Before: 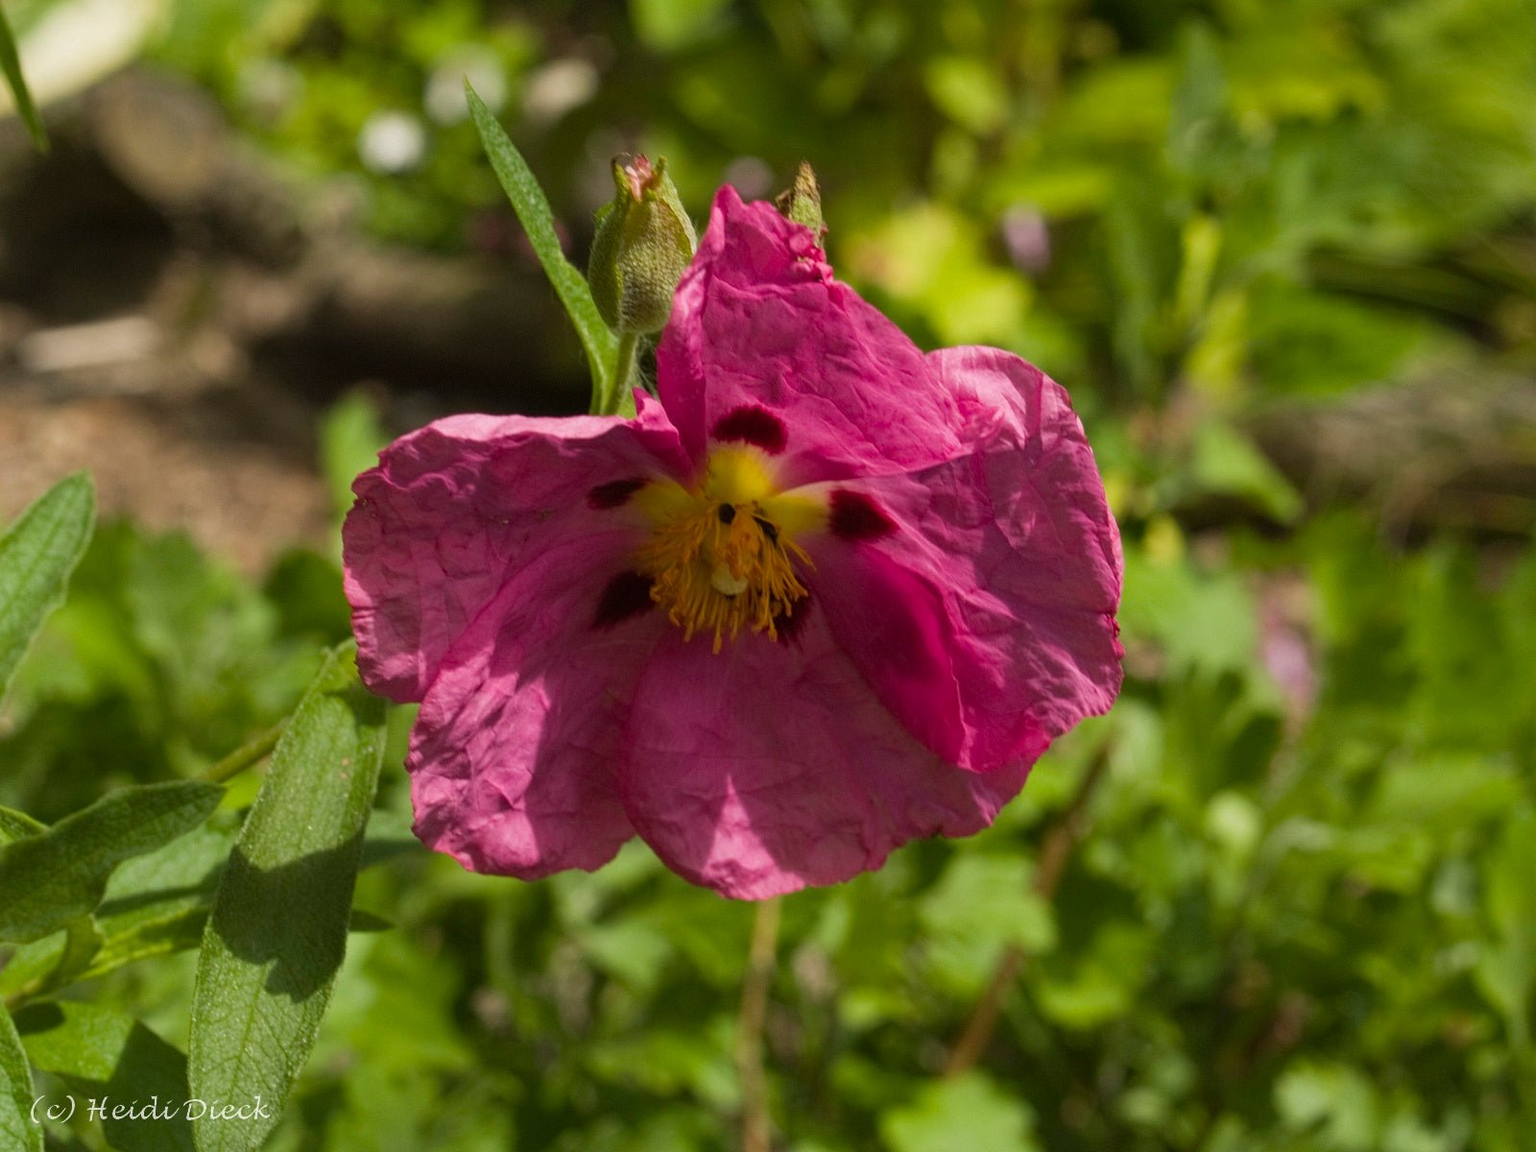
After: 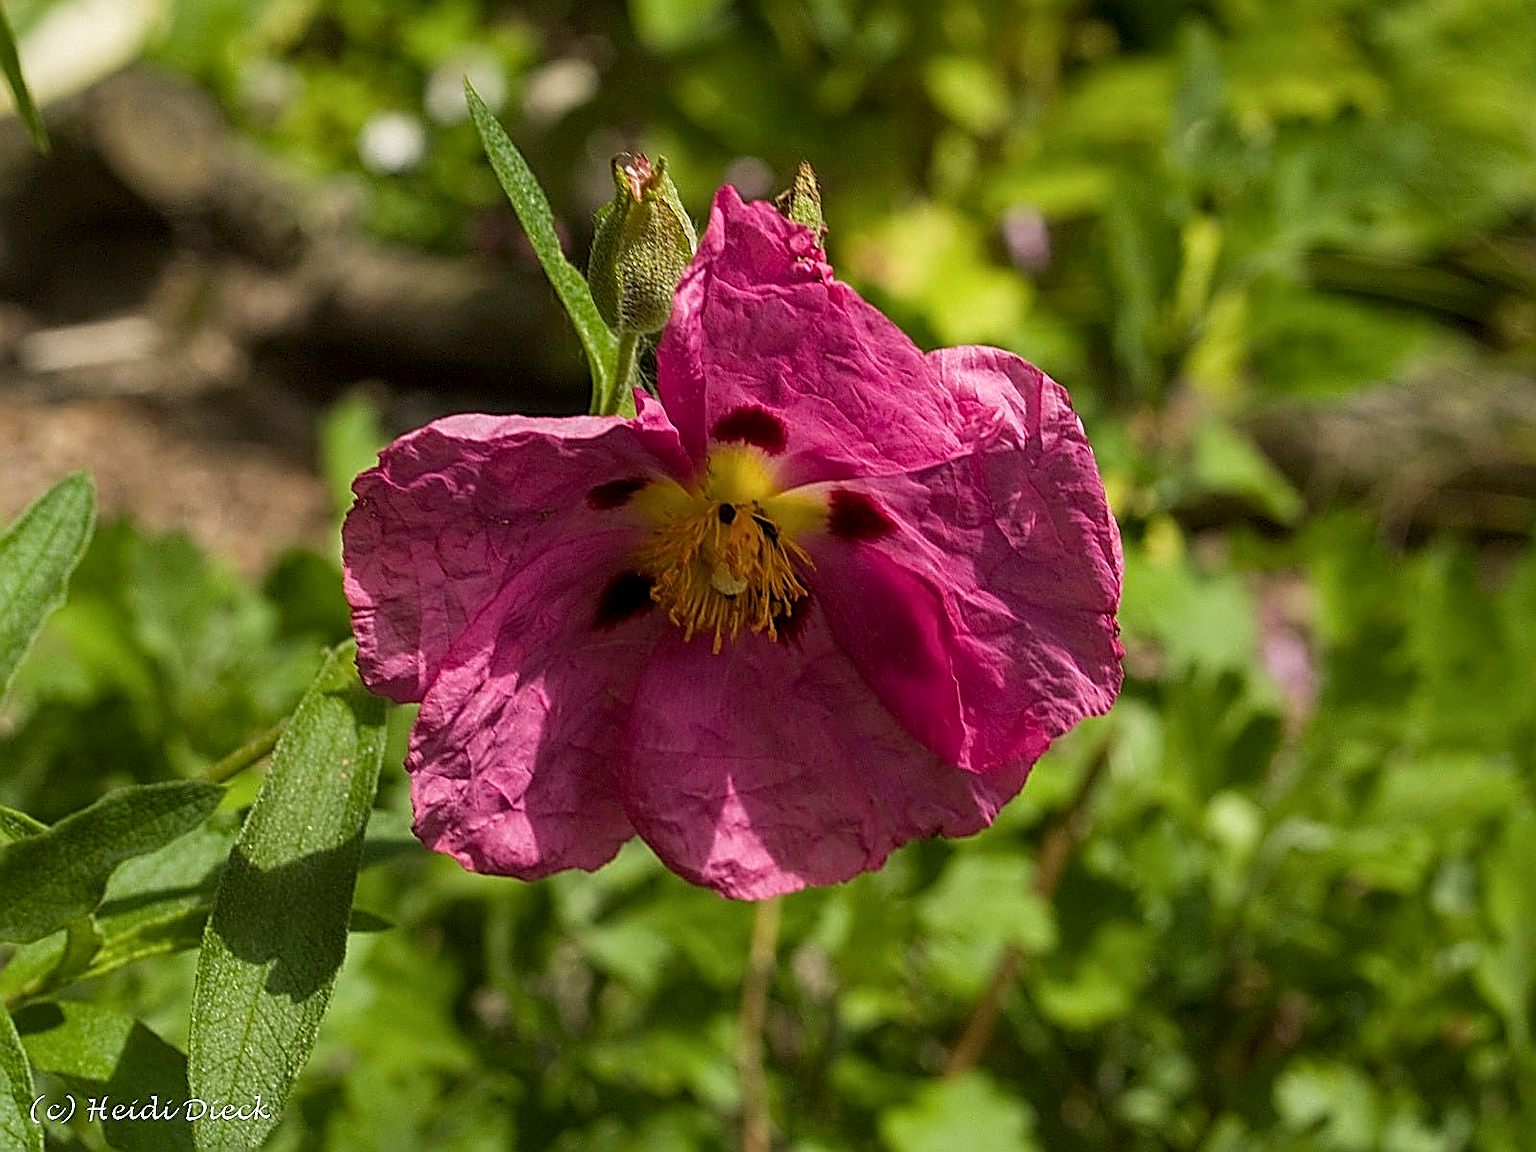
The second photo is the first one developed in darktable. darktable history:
local contrast: on, module defaults
sharpen: amount 1.861
